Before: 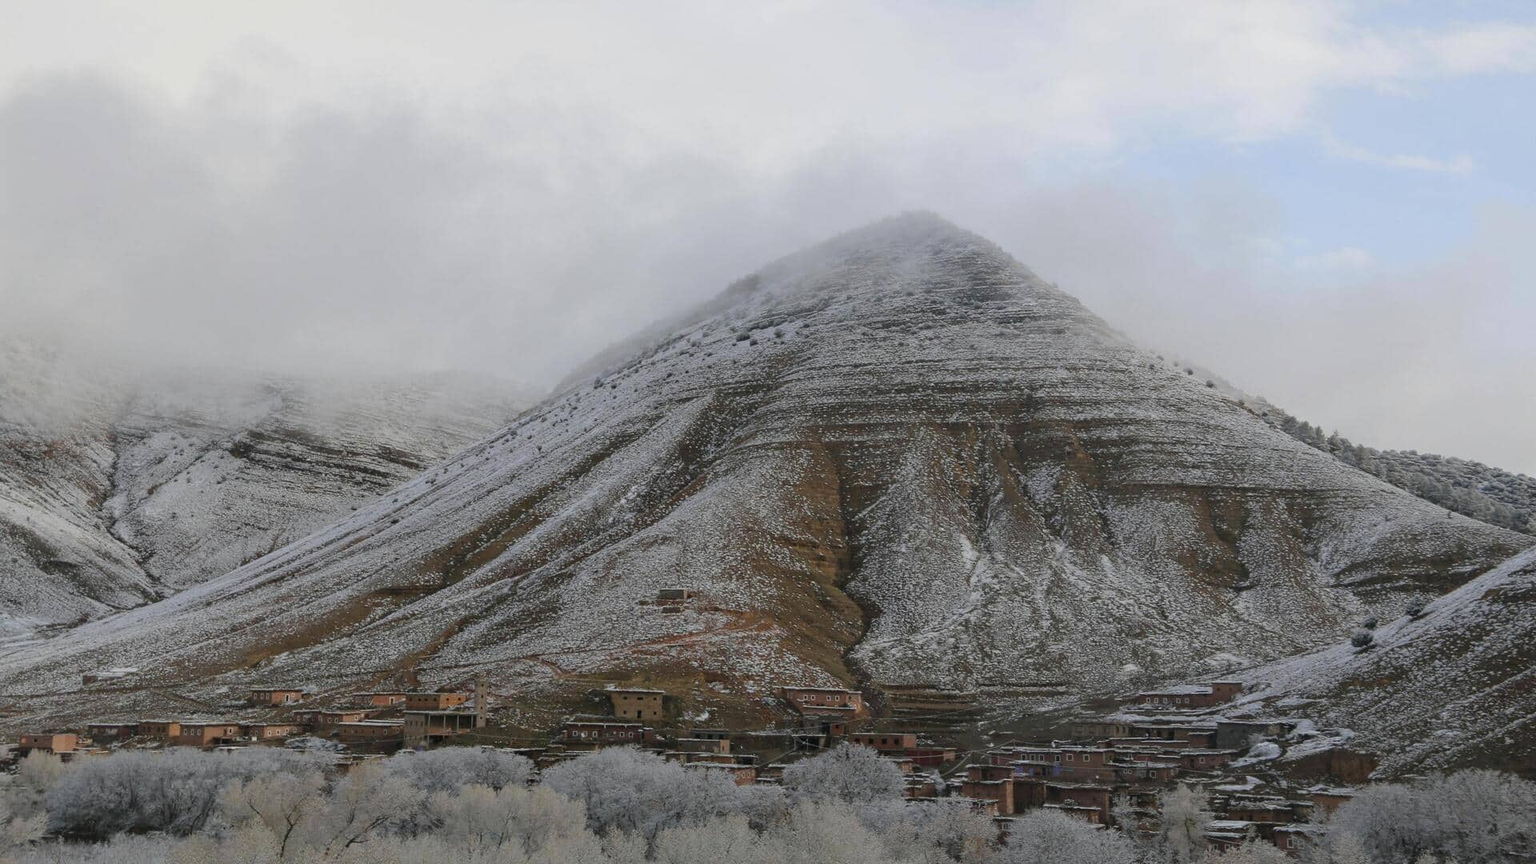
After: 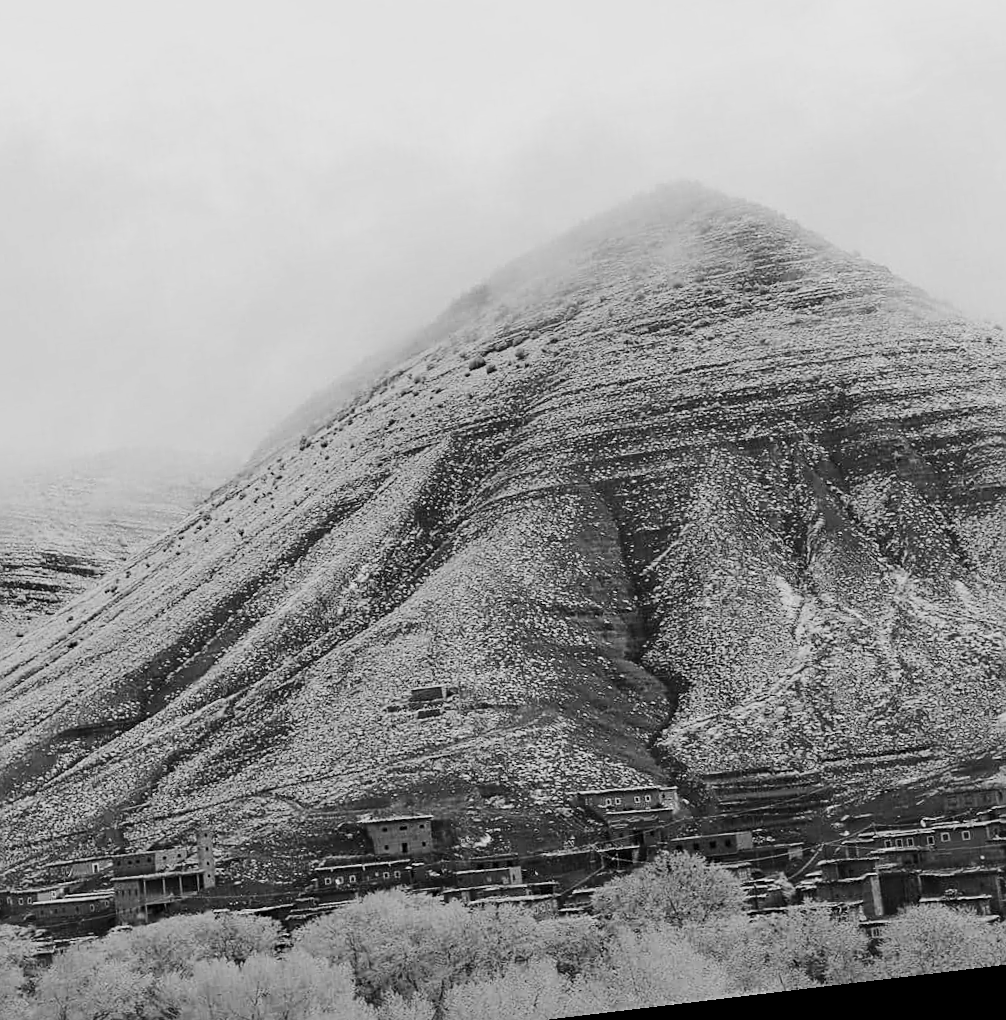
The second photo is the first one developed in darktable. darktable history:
white balance: red 1.138, green 0.996, blue 0.812
crop and rotate: angle 0.02°, left 24.353%, top 13.219%, right 26.156%, bottom 8.224%
tone curve: curves: ch0 [(0, 0) (0.11, 0.081) (0.256, 0.259) (0.398, 0.475) (0.498, 0.611) (0.65, 0.757) (0.835, 0.883) (1, 0.961)]; ch1 [(0, 0) (0.346, 0.307) (0.408, 0.369) (0.453, 0.457) (0.482, 0.479) (0.502, 0.498) (0.521, 0.51) (0.553, 0.554) (0.618, 0.65) (0.693, 0.727) (1, 1)]; ch2 [(0, 0) (0.358, 0.362) (0.434, 0.46) (0.485, 0.494) (0.5, 0.494) (0.511, 0.508) (0.537, 0.55) (0.579, 0.599) (0.621, 0.693) (1, 1)], color space Lab, independent channels, preserve colors none
monochrome: on, module defaults
color balance rgb: perceptual saturation grading › global saturation 20%, global vibrance 20%
sharpen: on, module defaults
rotate and perspective: rotation -6.83°, automatic cropping off
